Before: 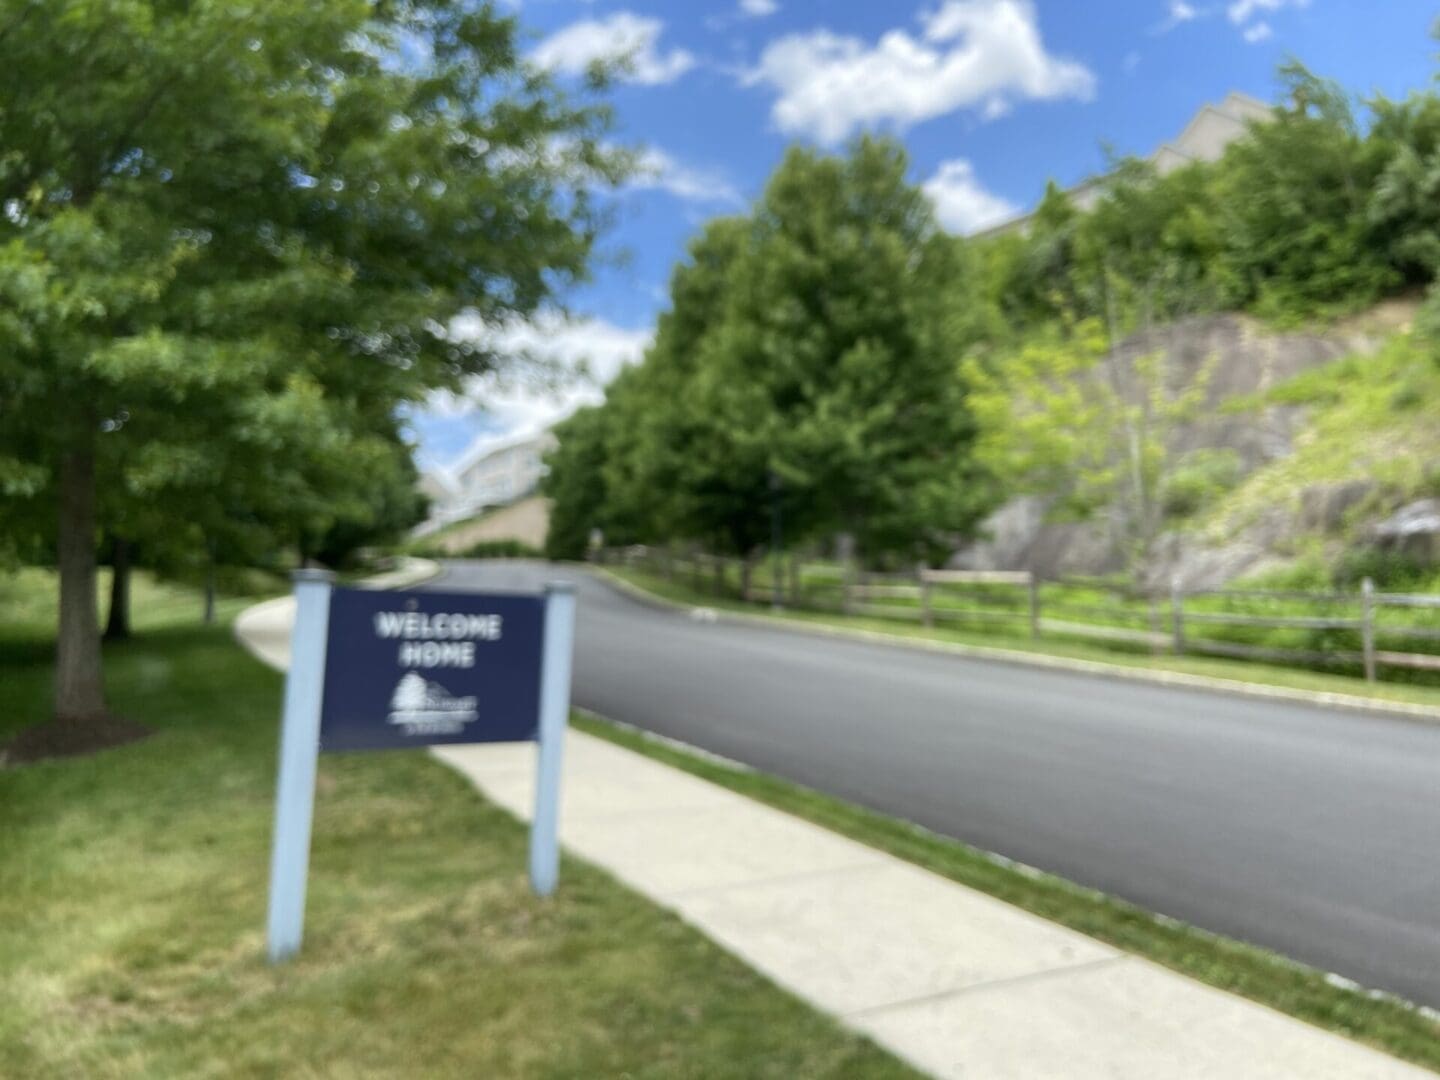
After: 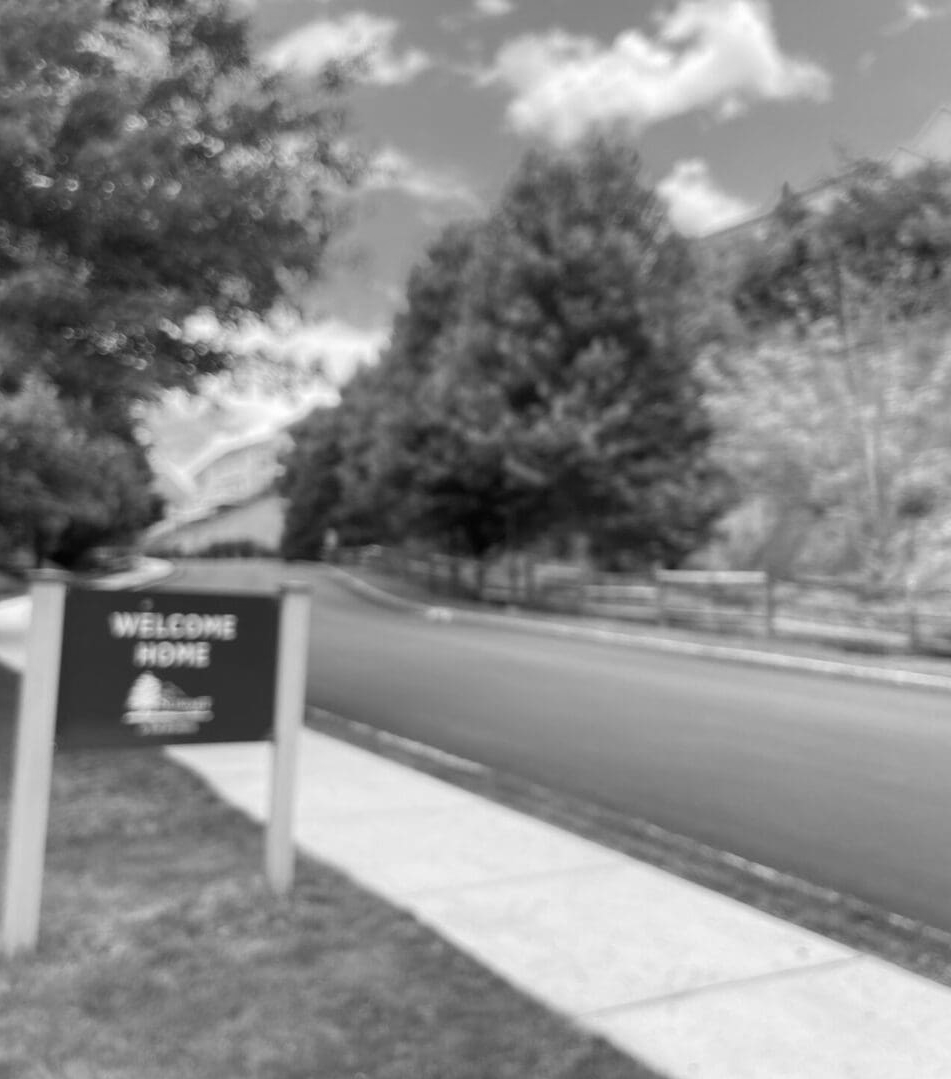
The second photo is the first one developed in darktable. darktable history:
crop and rotate: left 18.442%, right 15.508%
monochrome: size 3.1
